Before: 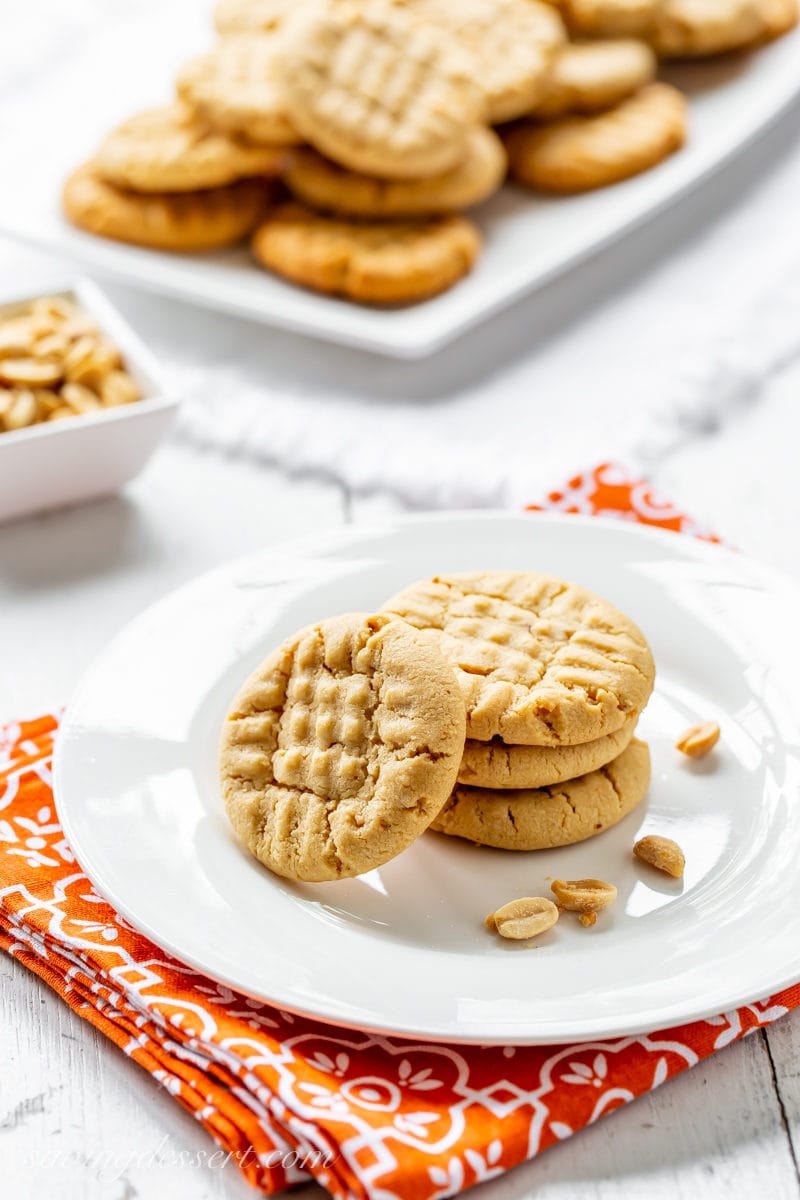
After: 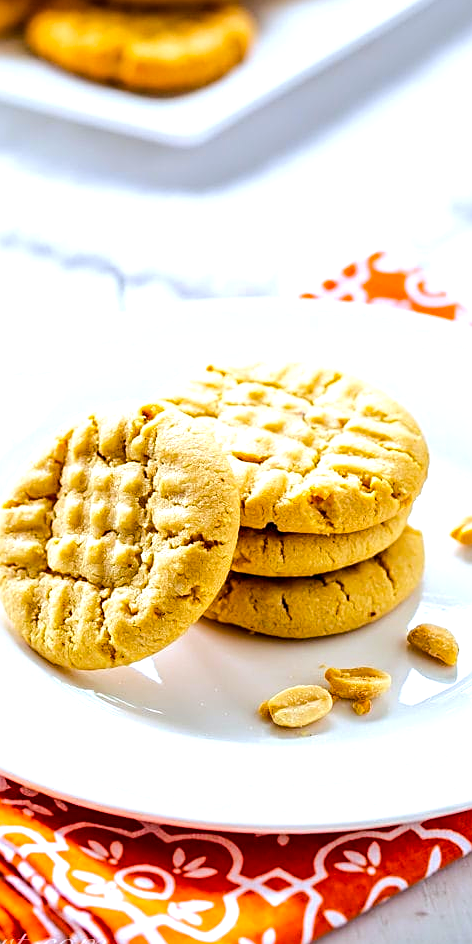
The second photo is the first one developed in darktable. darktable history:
color balance rgb: perceptual saturation grading › global saturation 25%, perceptual brilliance grading › mid-tones 10%, perceptual brilliance grading › shadows 15%, global vibrance 20%
crop and rotate: left 28.256%, top 17.734%, right 12.656%, bottom 3.573%
exposure: exposure 0.127 EV, compensate highlight preservation false
white balance: red 0.954, blue 1.079
sharpen: on, module defaults
tone equalizer: -8 EV -0.417 EV, -7 EV -0.389 EV, -6 EV -0.333 EV, -5 EV -0.222 EV, -3 EV 0.222 EV, -2 EV 0.333 EV, -1 EV 0.389 EV, +0 EV 0.417 EV, edges refinement/feathering 500, mask exposure compensation -1.57 EV, preserve details no
